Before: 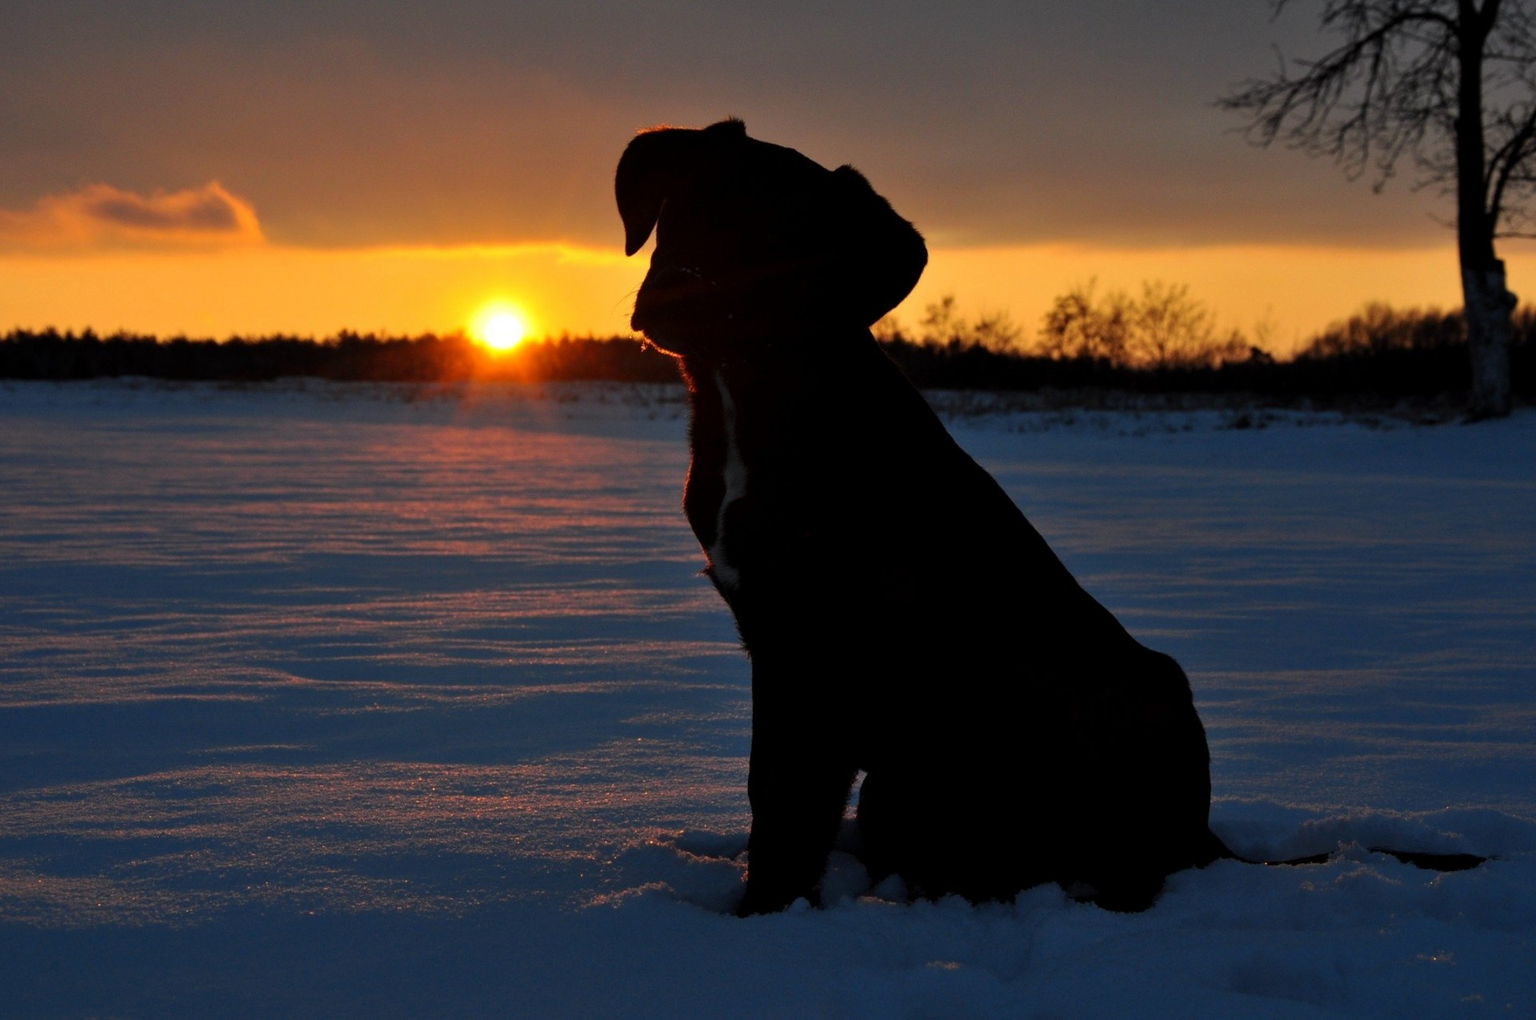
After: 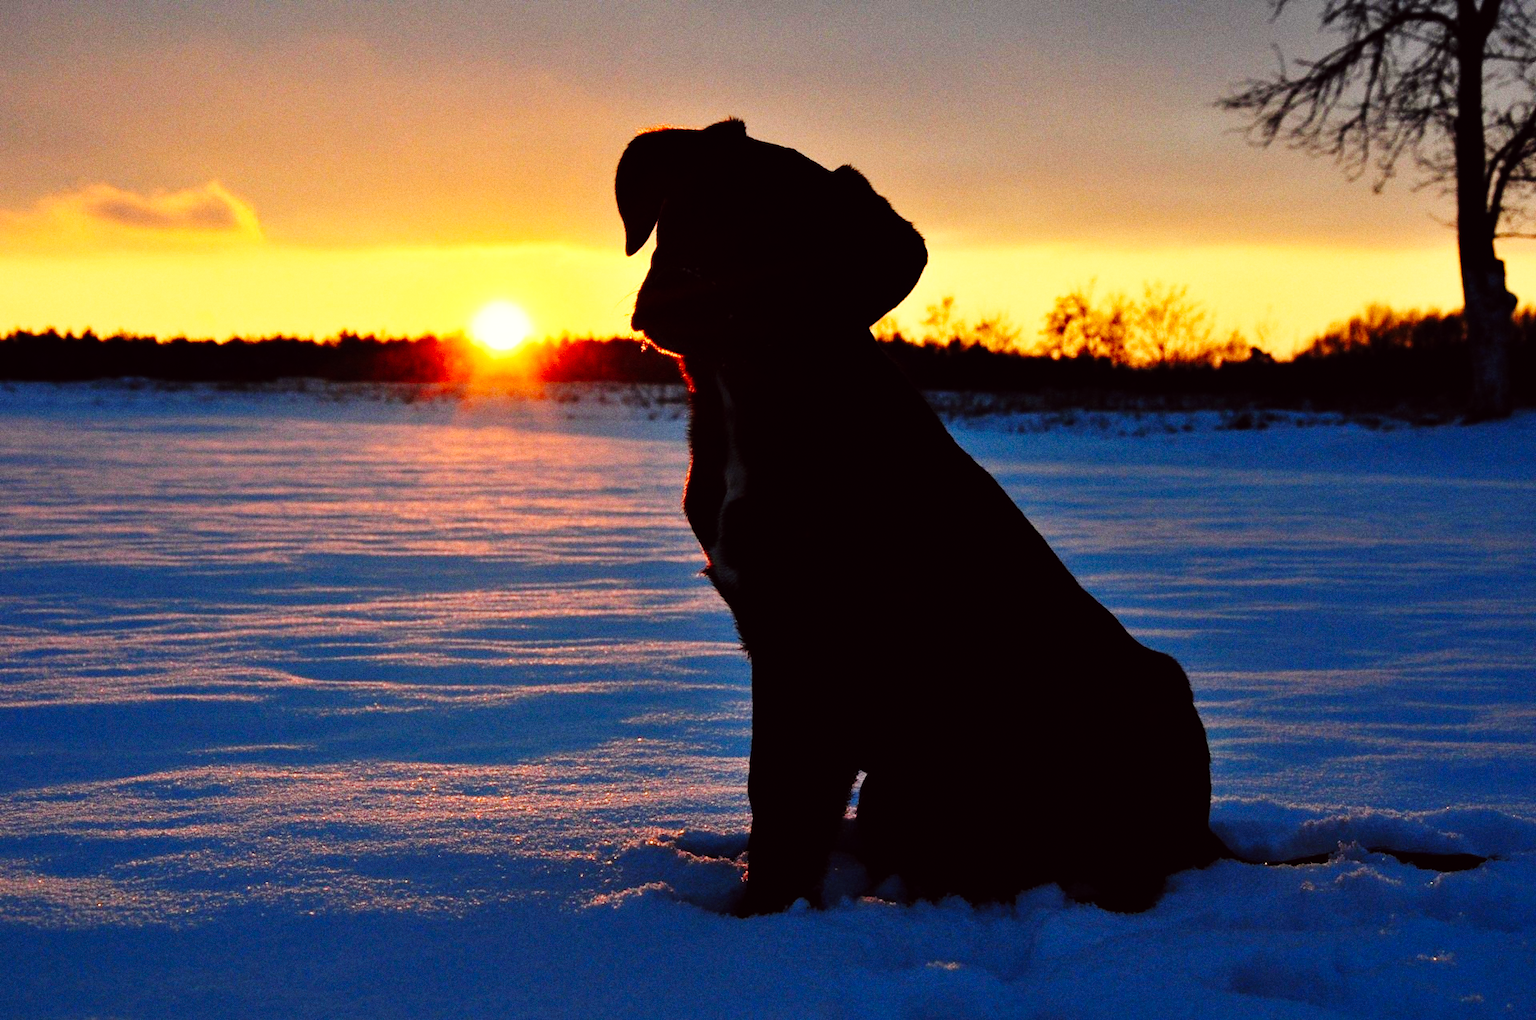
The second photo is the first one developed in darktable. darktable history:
base curve: curves: ch0 [(0, 0) (0, 0) (0.002, 0.001) (0.008, 0.003) (0.019, 0.011) (0.037, 0.037) (0.064, 0.11) (0.102, 0.232) (0.152, 0.379) (0.216, 0.524) (0.296, 0.665) (0.394, 0.789) (0.512, 0.881) (0.651, 0.945) (0.813, 0.986) (1, 1)], preserve colors none
exposure: exposure 0.4 EV, compensate highlight preservation false
grain: coarseness 0.09 ISO
color correction: highlights a* -0.95, highlights b* 4.5, shadows a* 3.55
